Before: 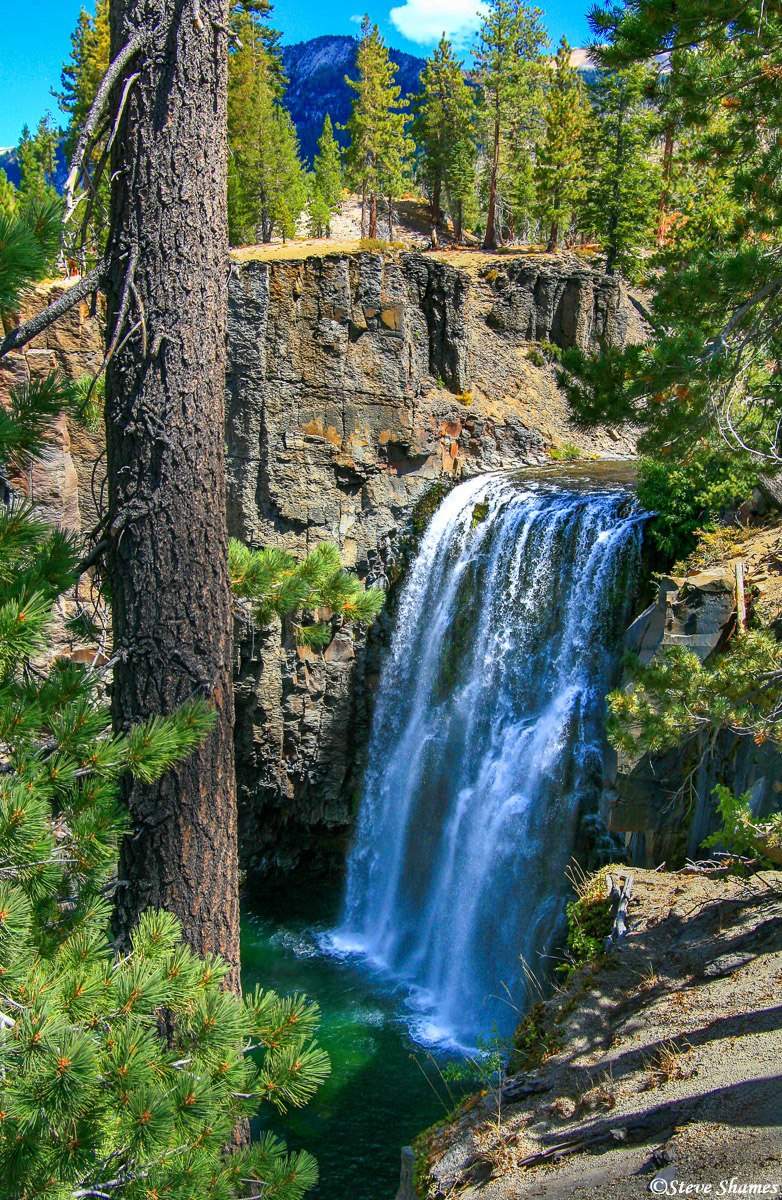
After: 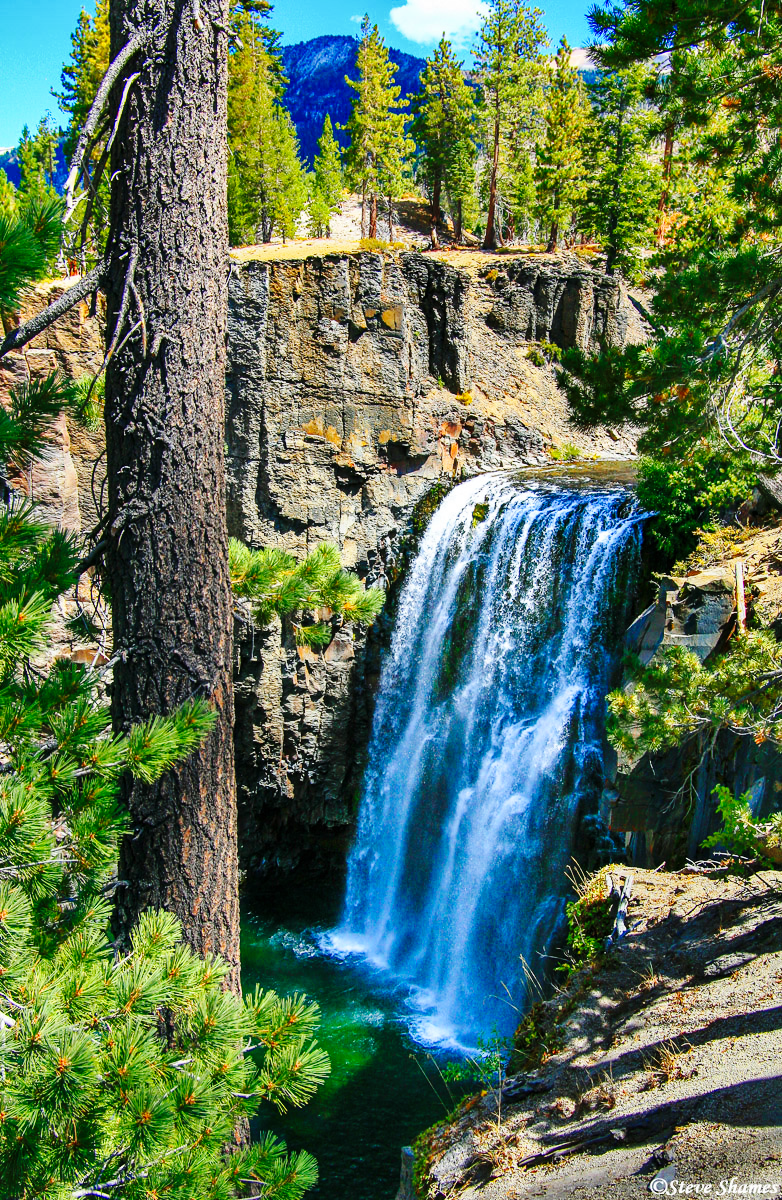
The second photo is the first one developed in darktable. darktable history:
base curve: curves: ch0 [(0, 0) (0.036, 0.025) (0.121, 0.166) (0.206, 0.329) (0.605, 0.79) (1, 1)], preserve colors none
shadows and highlights: low approximation 0.01, soften with gaussian
